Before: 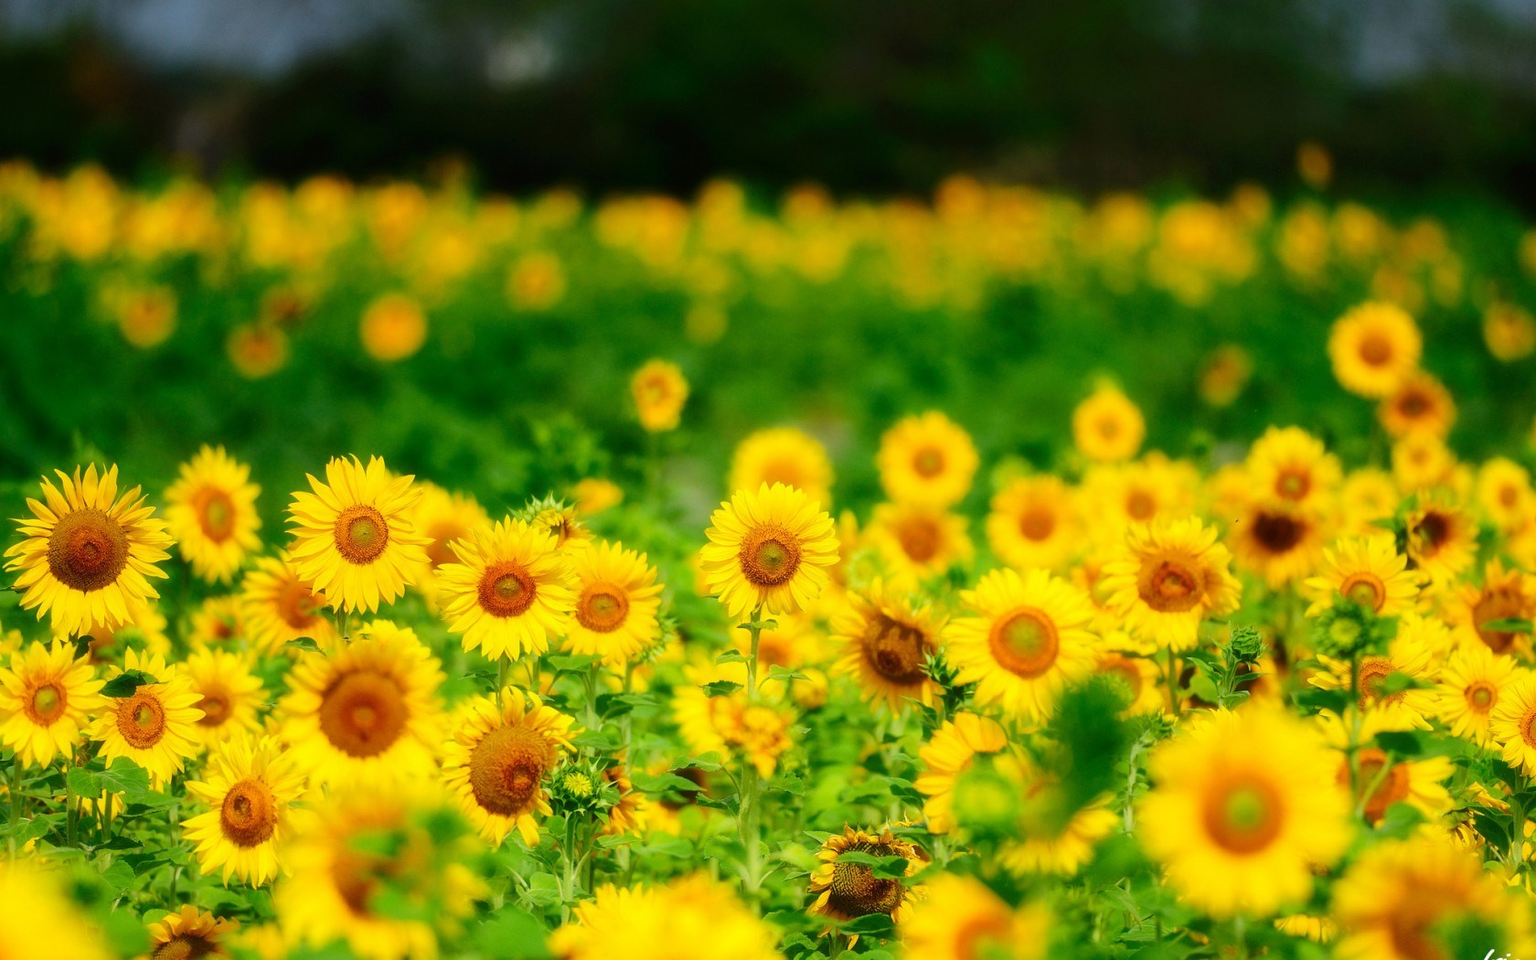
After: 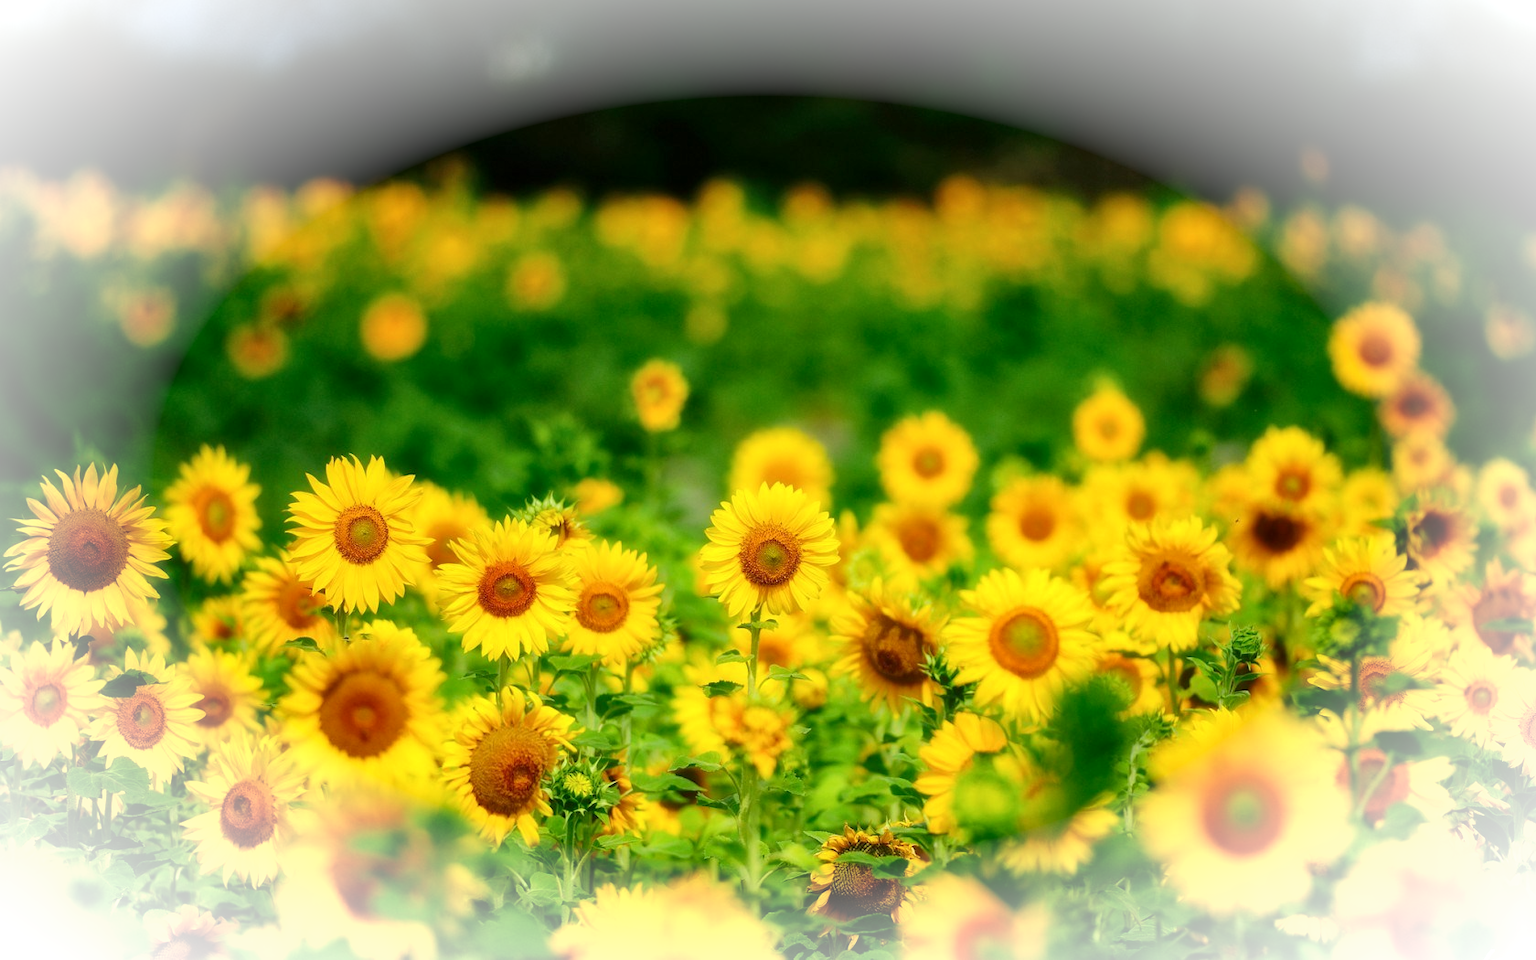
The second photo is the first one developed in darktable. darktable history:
local contrast: mode bilateral grid, contrast 20, coarseness 51, detail 119%, midtone range 0.2
vignetting: fall-off radius 59.69%, brightness 0.982, saturation -0.493, automatic ratio true, unbound false
